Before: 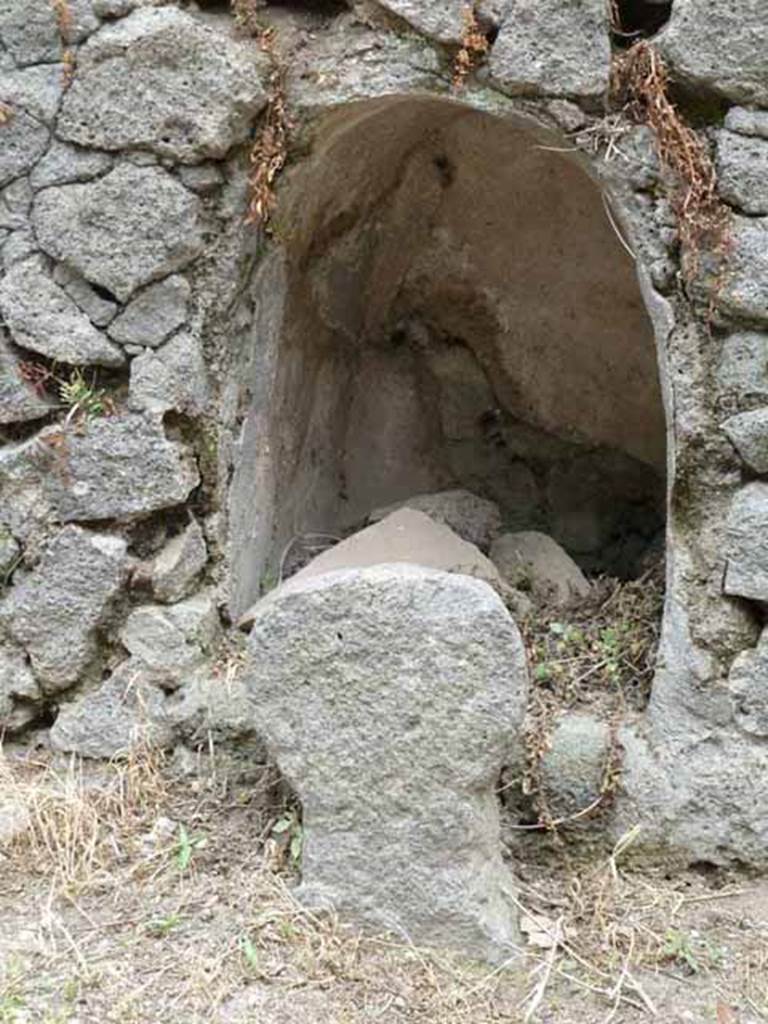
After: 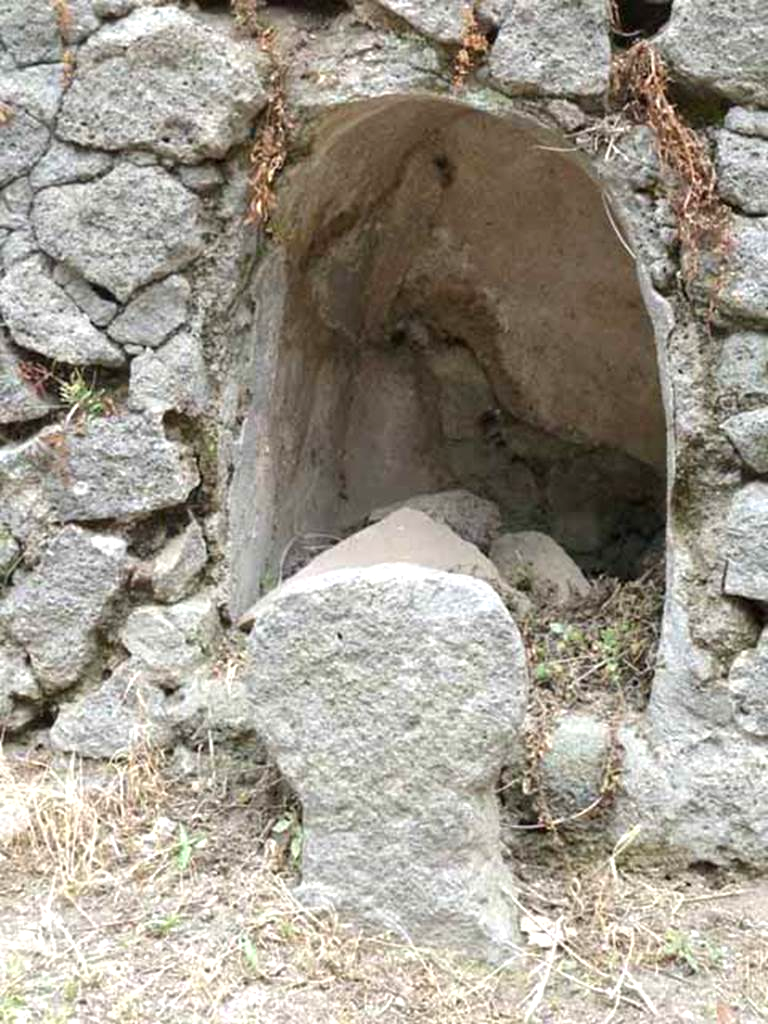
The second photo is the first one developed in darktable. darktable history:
shadows and highlights: radius 127.62, shadows 21.15, highlights -21.45, low approximation 0.01
exposure: exposure 0.423 EV, compensate highlight preservation false
